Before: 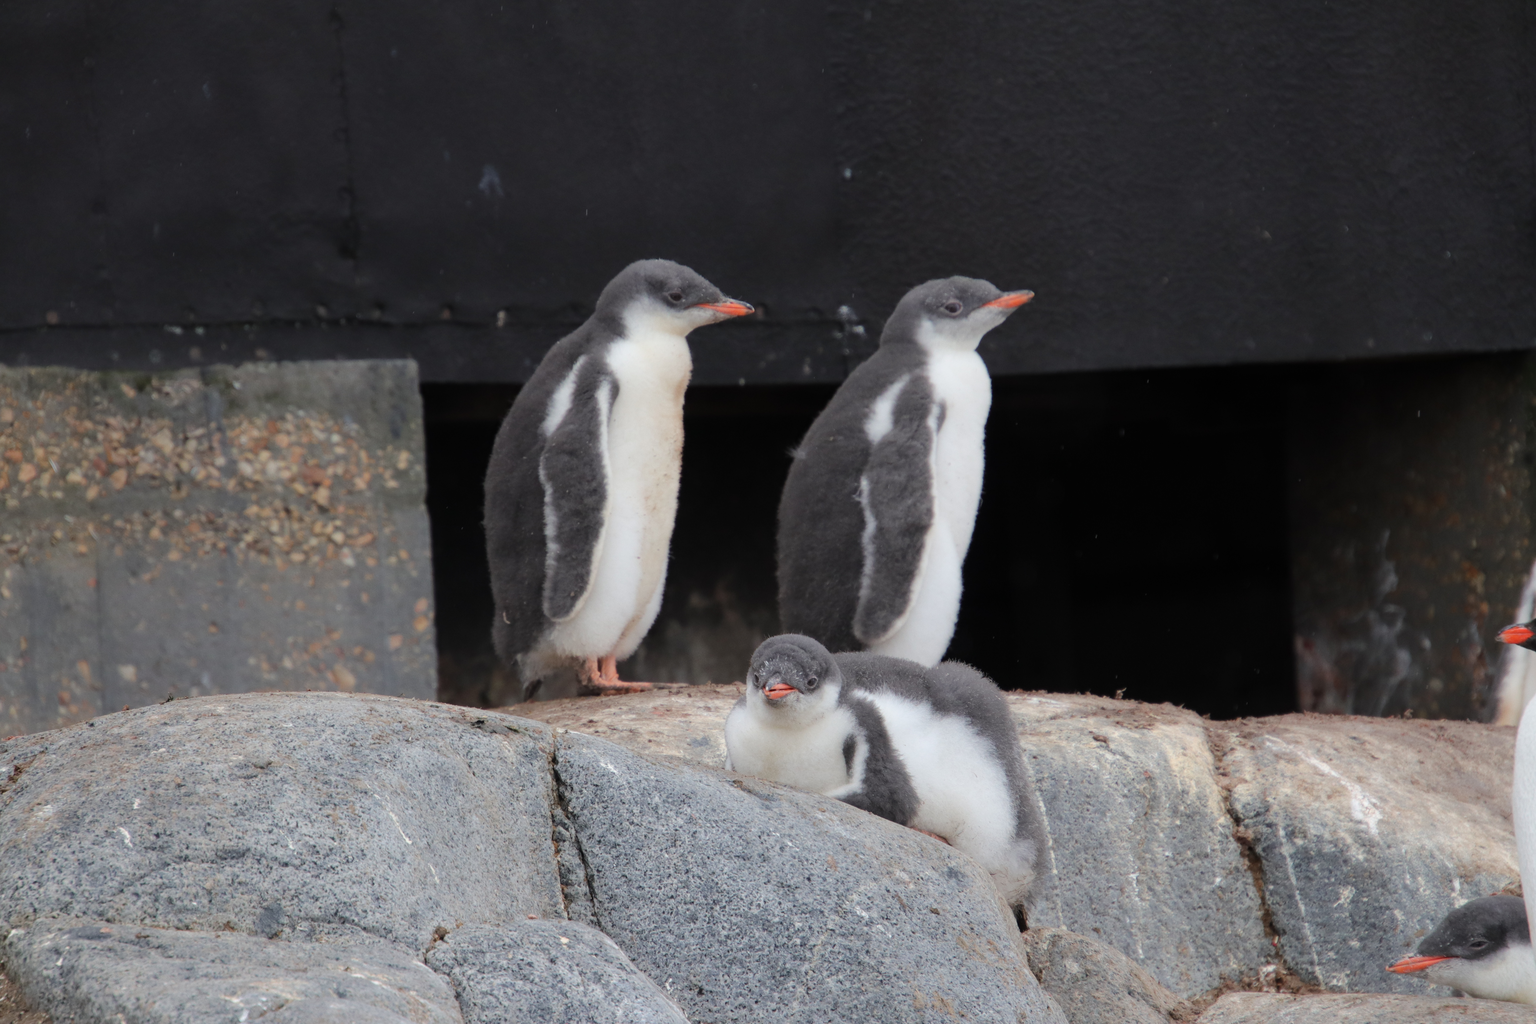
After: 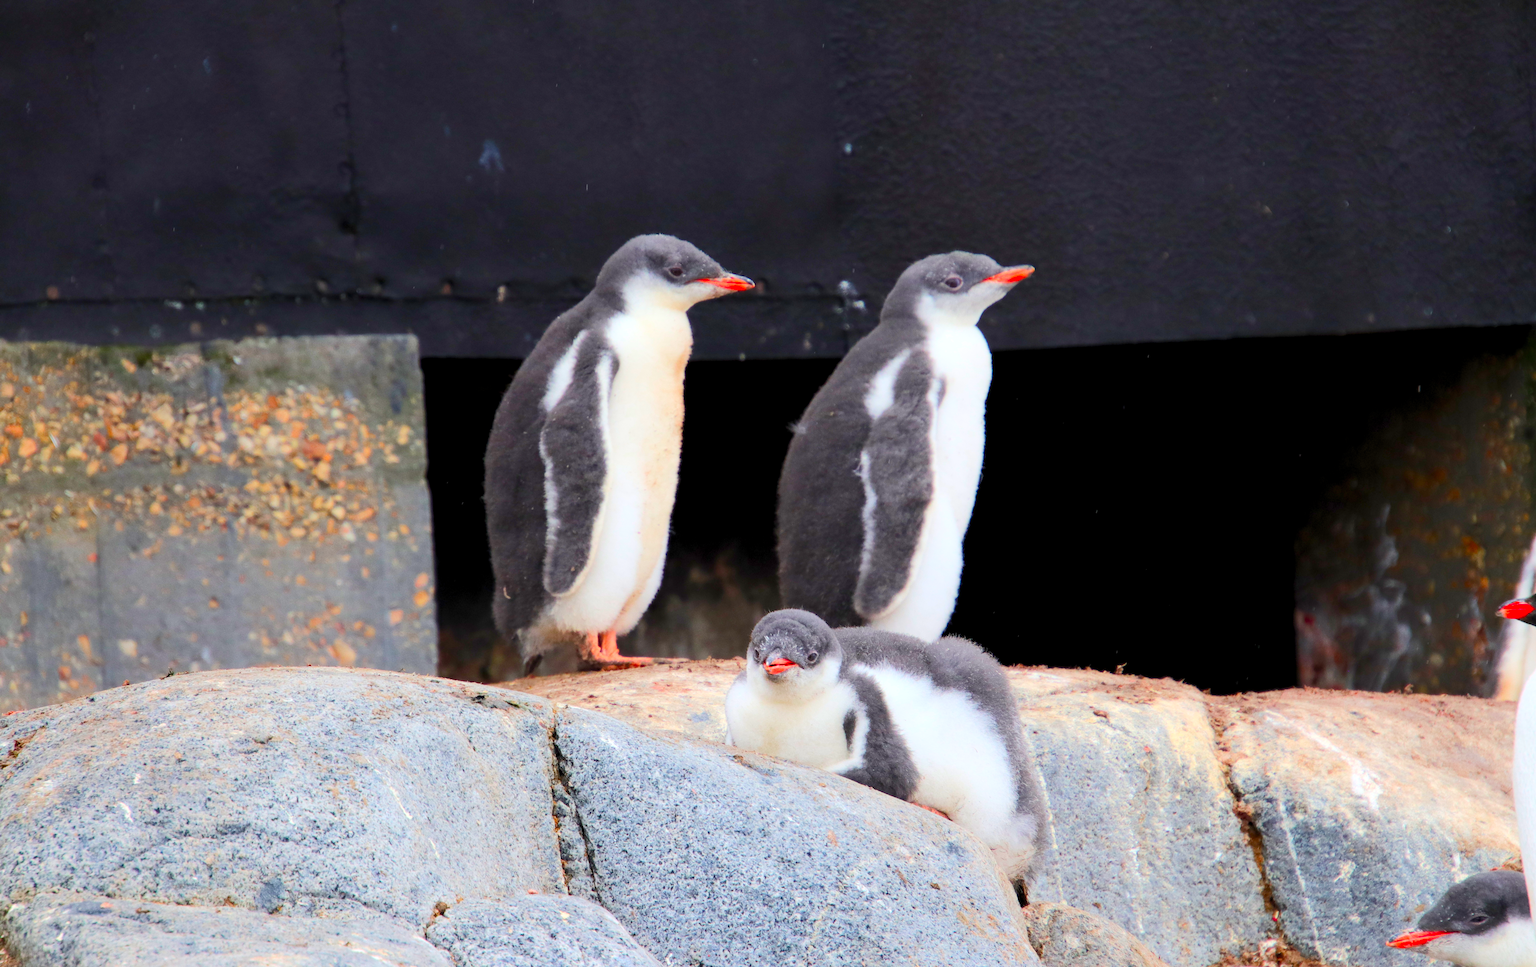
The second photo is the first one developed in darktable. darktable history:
crop and rotate: top 2.479%, bottom 3.018%
tone equalizer: on, module defaults
contrast brightness saturation: contrast 0.2, brightness 0.2, saturation 0.8
color balance rgb: global offset › luminance -0.51%, perceptual saturation grading › global saturation 27.53%, perceptual saturation grading › highlights -25%, perceptual saturation grading › shadows 25%, perceptual brilliance grading › highlights 6.62%, perceptual brilliance grading › mid-tones 17.07%, perceptual brilliance grading › shadows -5.23%
exposure: exposure 0.02 EV, compensate highlight preservation false
